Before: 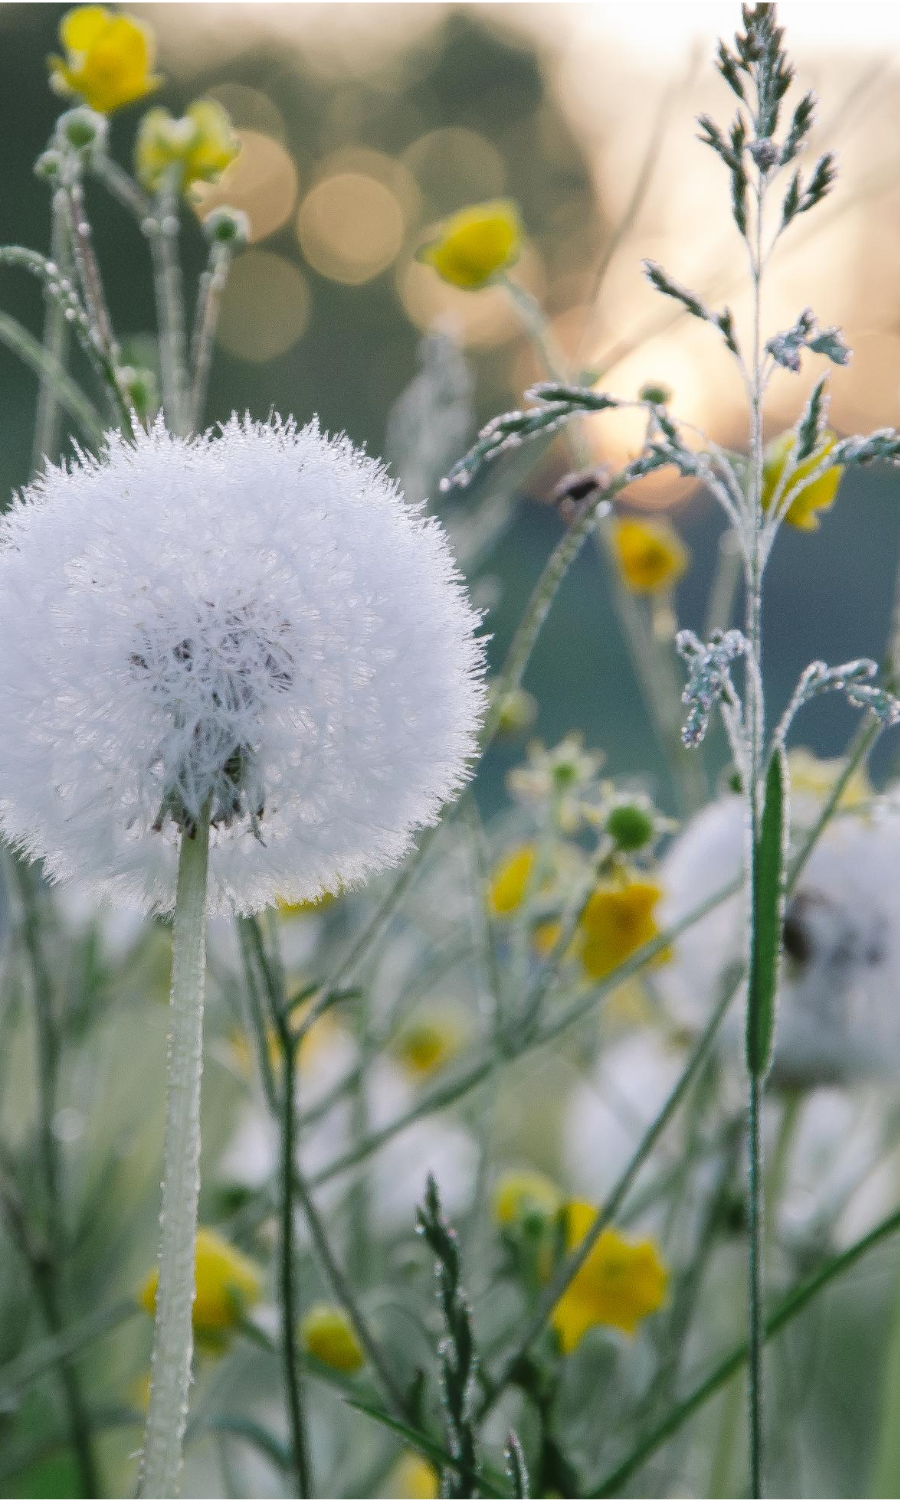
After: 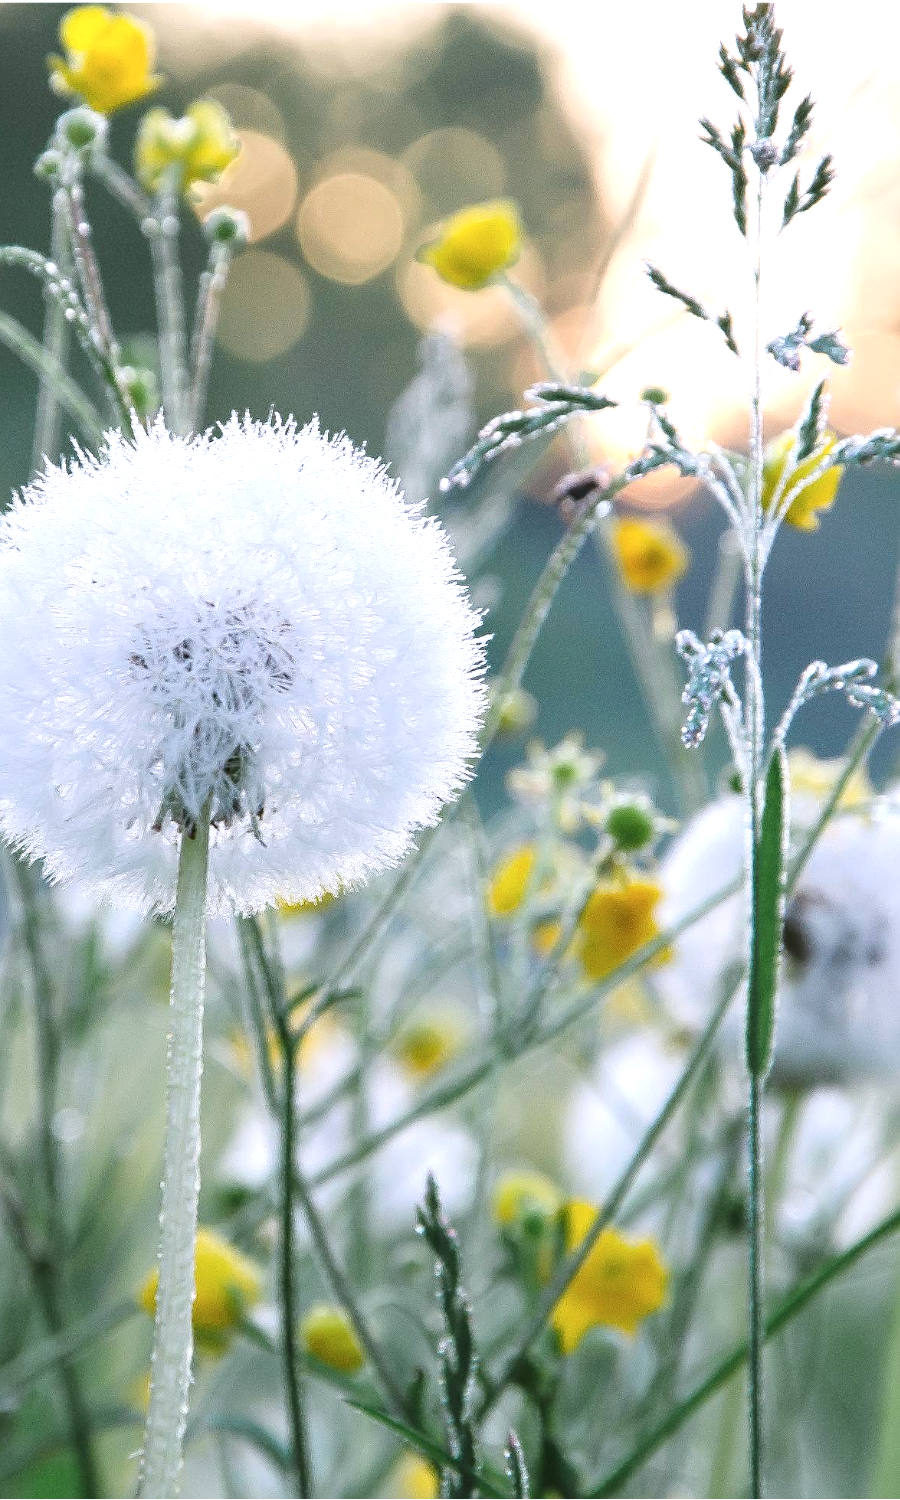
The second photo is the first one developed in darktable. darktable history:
exposure: exposure 0.74 EV, compensate highlight preservation false
sharpen: on, module defaults
color correction: highlights a* -0.137, highlights b* -5.91, shadows a* -0.137, shadows b* -0.137
